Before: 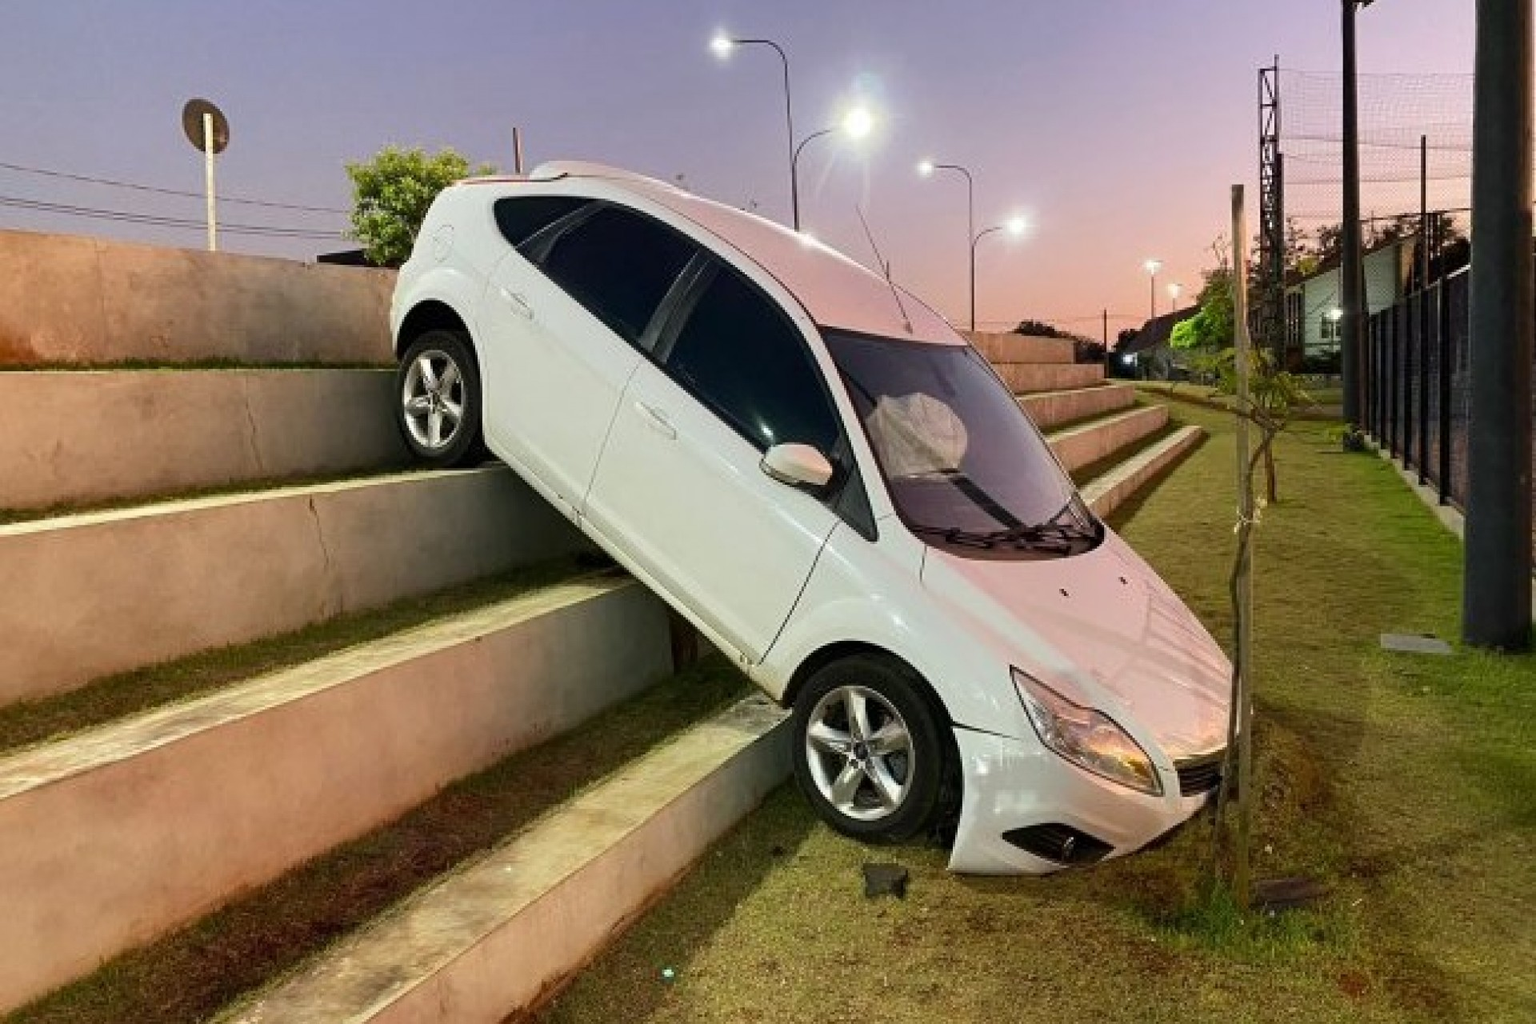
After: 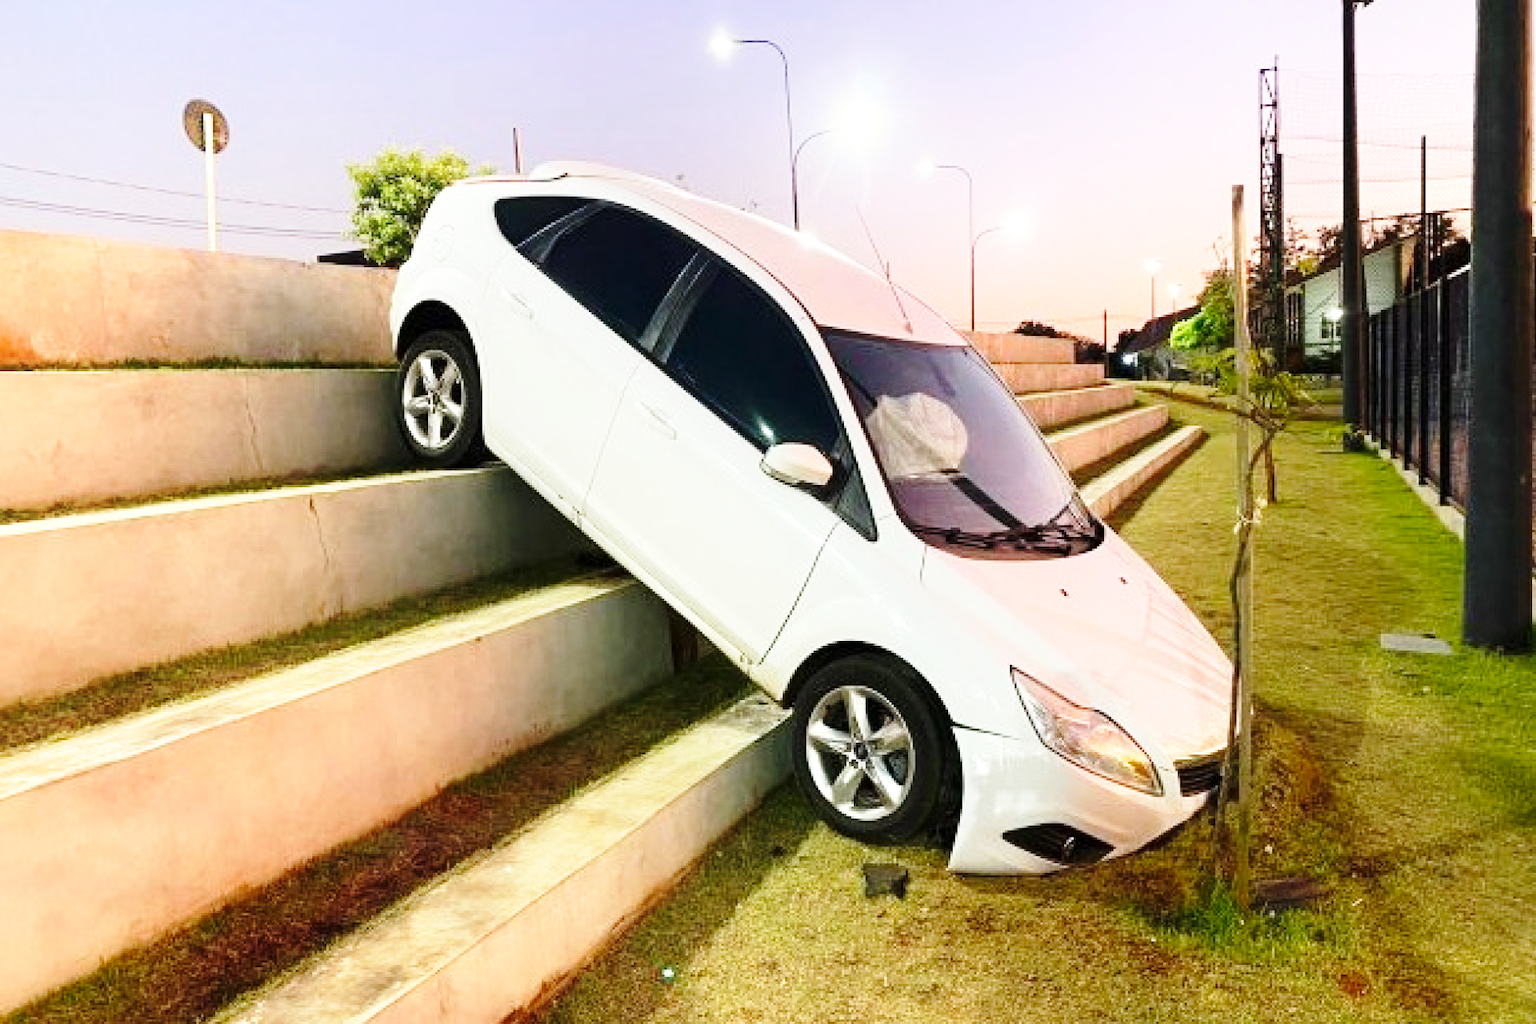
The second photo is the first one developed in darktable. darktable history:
exposure: exposure 0.375 EV, compensate highlight preservation false
shadows and highlights: shadows -23.08, highlights 46.15, soften with gaussian
base curve: curves: ch0 [(0, 0) (0.028, 0.03) (0.121, 0.232) (0.46, 0.748) (0.859, 0.968) (1, 1)], preserve colors none
